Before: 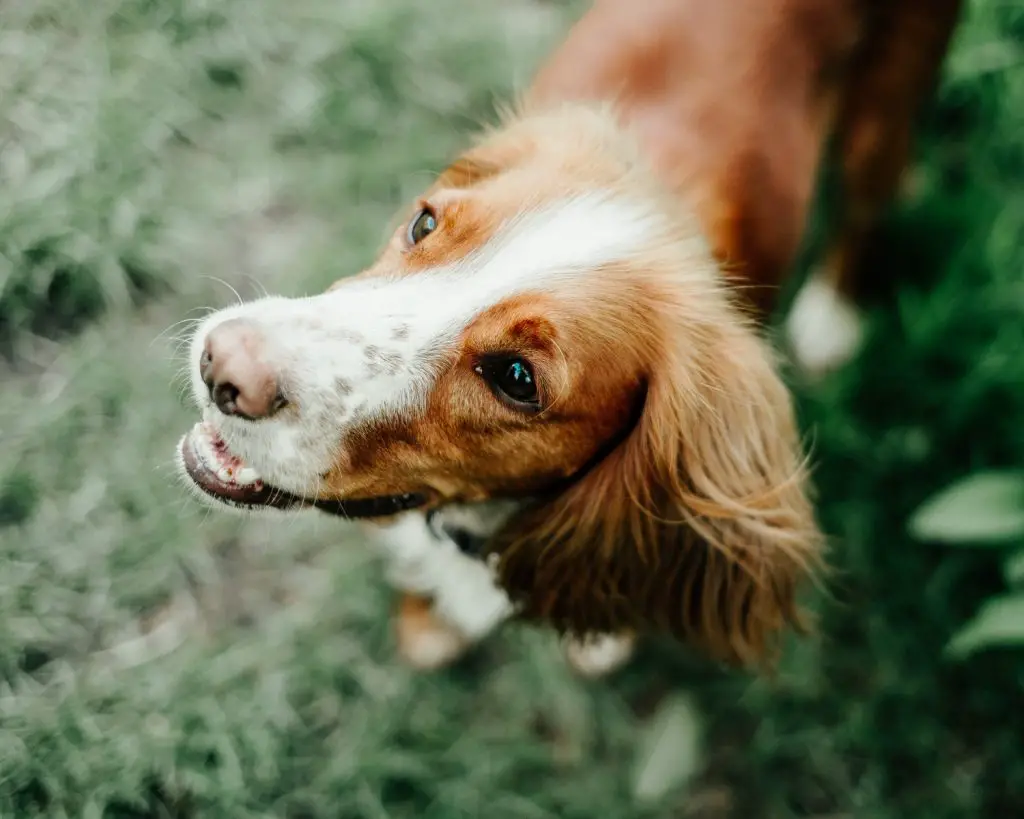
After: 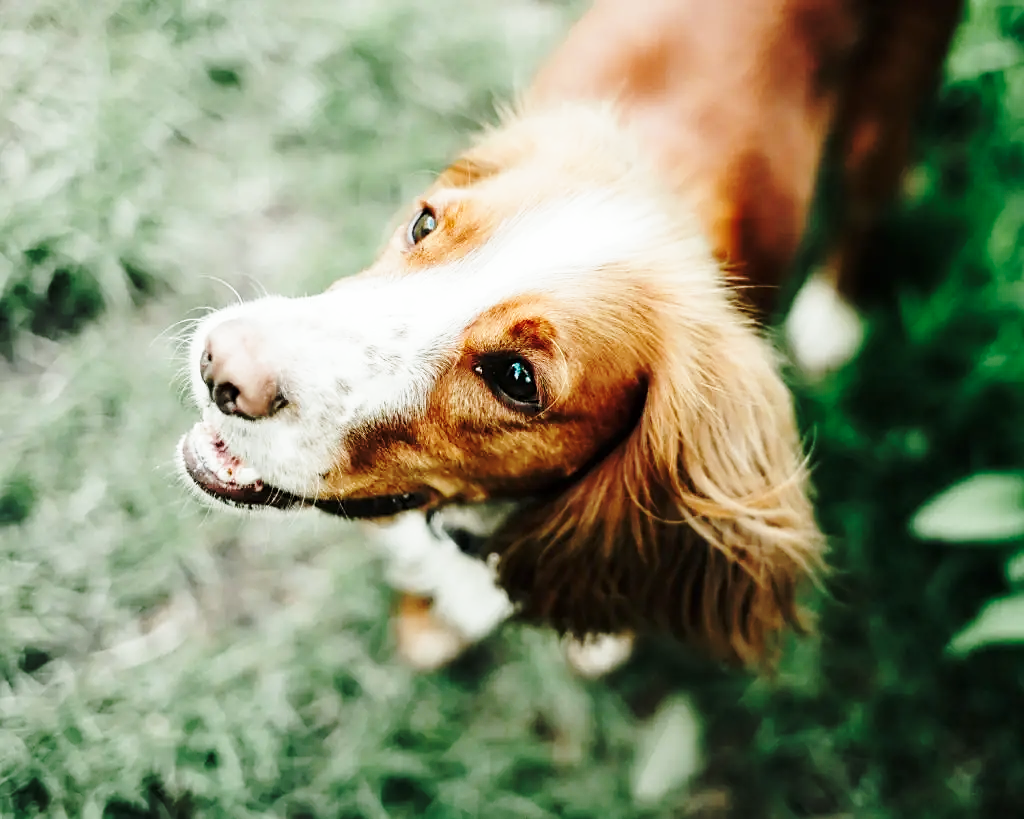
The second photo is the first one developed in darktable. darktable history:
color correction: saturation 0.85
sharpen: radius 1.864, amount 0.398, threshold 1.271
base curve: curves: ch0 [(0, 0) (0.036, 0.037) (0.121, 0.228) (0.46, 0.76) (0.859, 0.983) (1, 1)], preserve colors none
